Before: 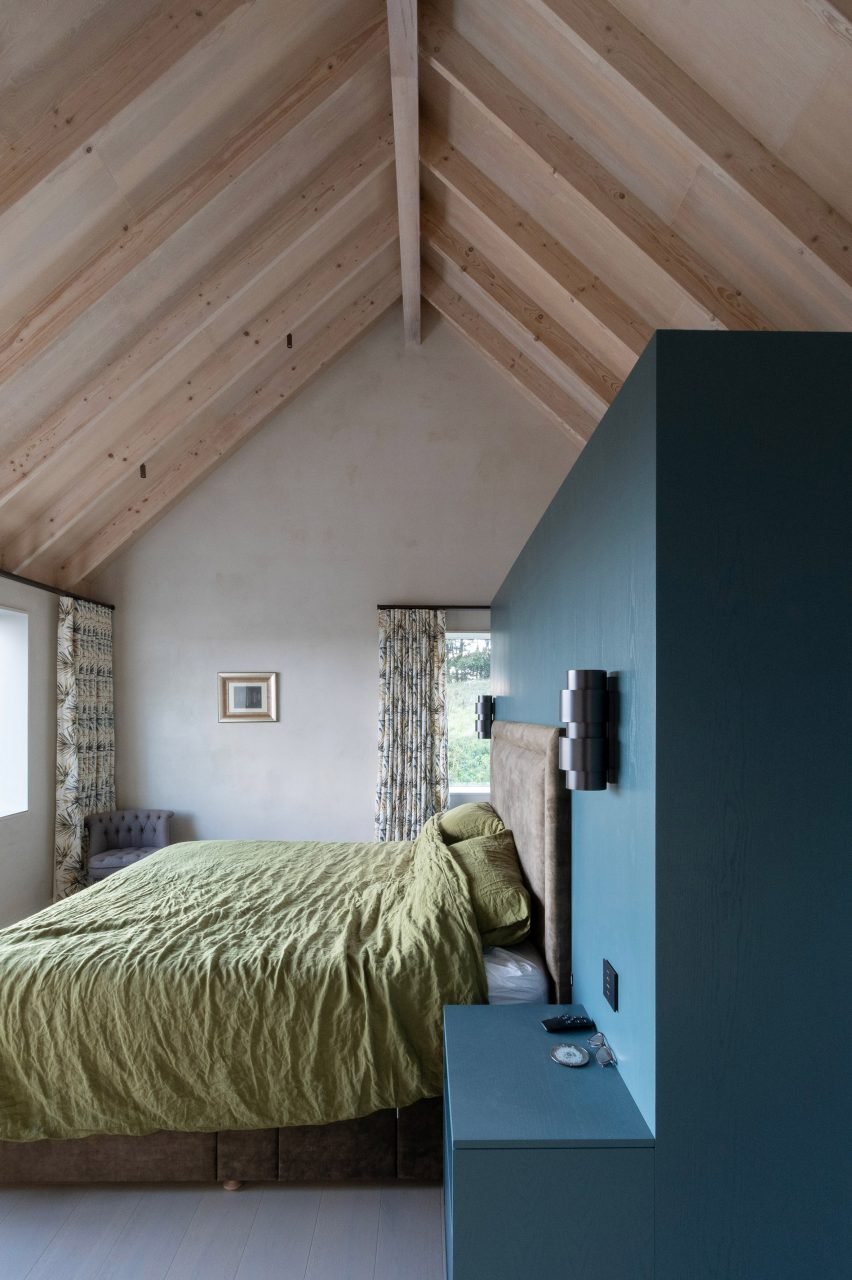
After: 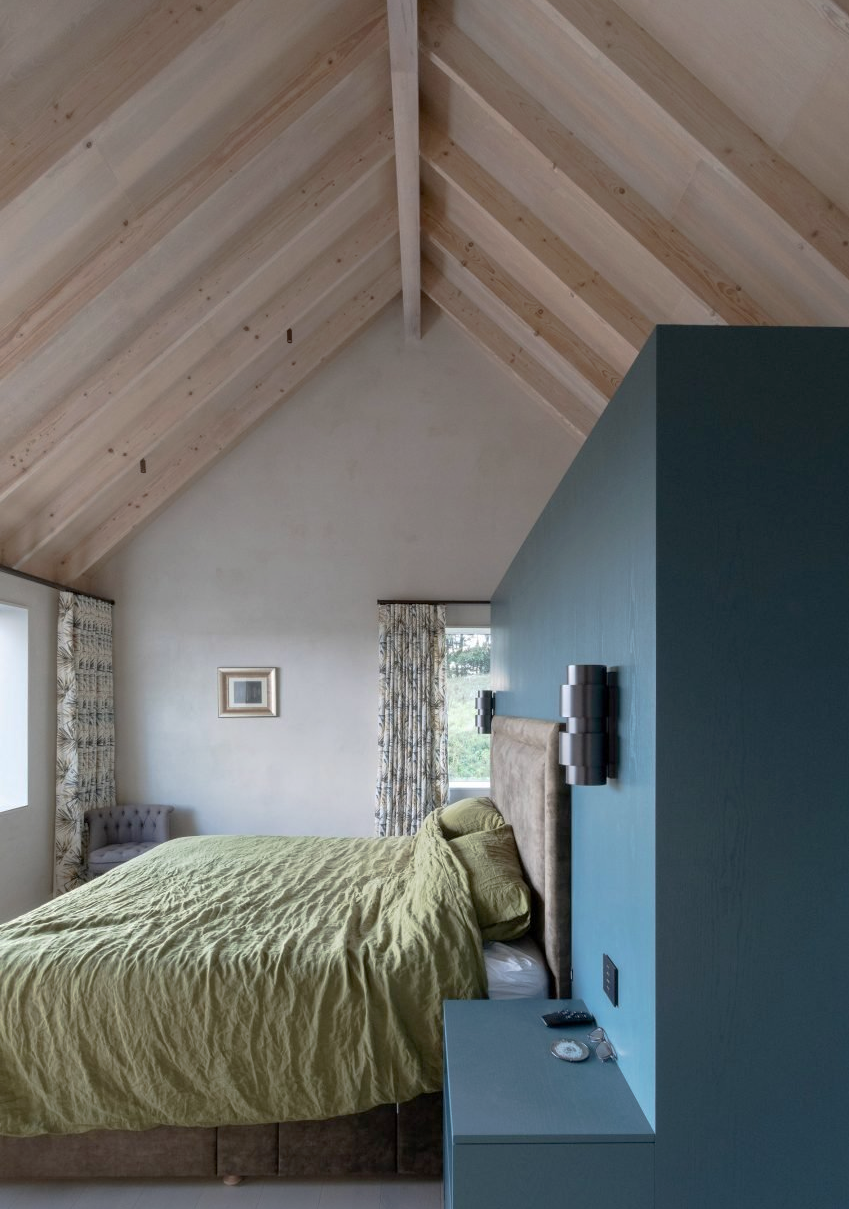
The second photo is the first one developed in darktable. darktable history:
crop: top 0.448%, right 0.264%, bottom 5.045%
tone curve: curves: ch0 [(0, 0) (0.003, 0.005) (0.011, 0.016) (0.025, 0.036) (0.044, 0.071) (0.069, 0.112) (0.1, 0.149) (0.136, 0.187) (0.177, 0.228) (0.224, 0.272) (0.277, 0.32) (0.335, 0.374) (0.399, 0.429) (0.468, 0.479) (0.543, 0.538) (0.623, 0.609) (0.709, 0.697) (0.801, 0.789) (0.898, 0.876) (1, 1)], preserve colors none
